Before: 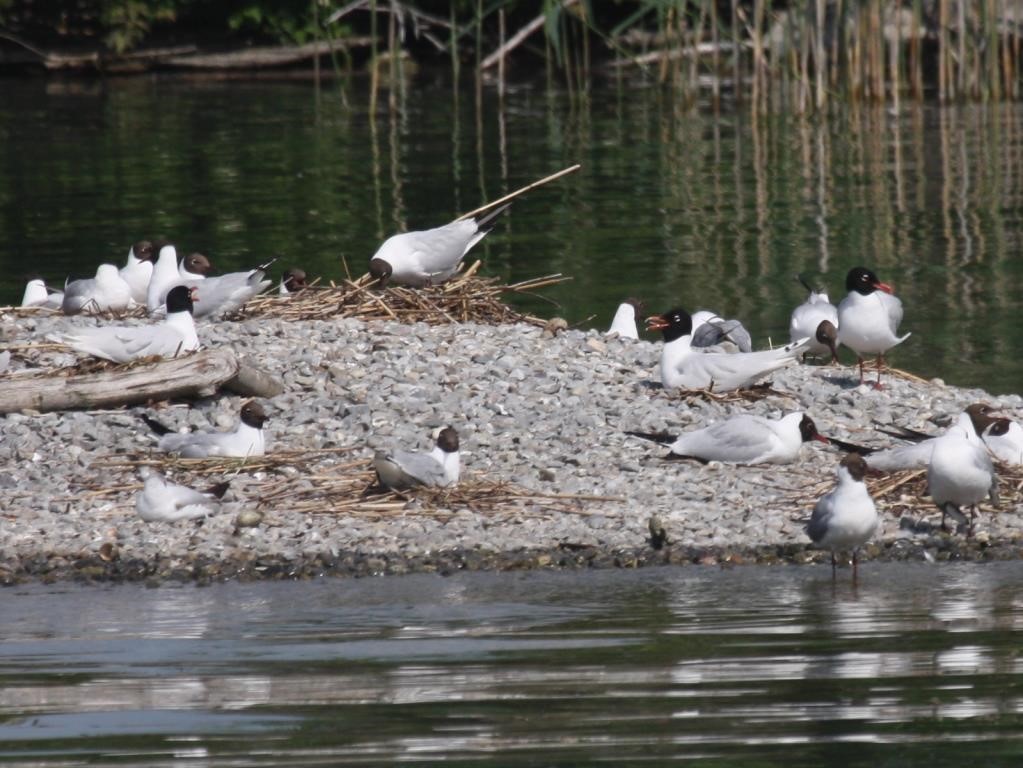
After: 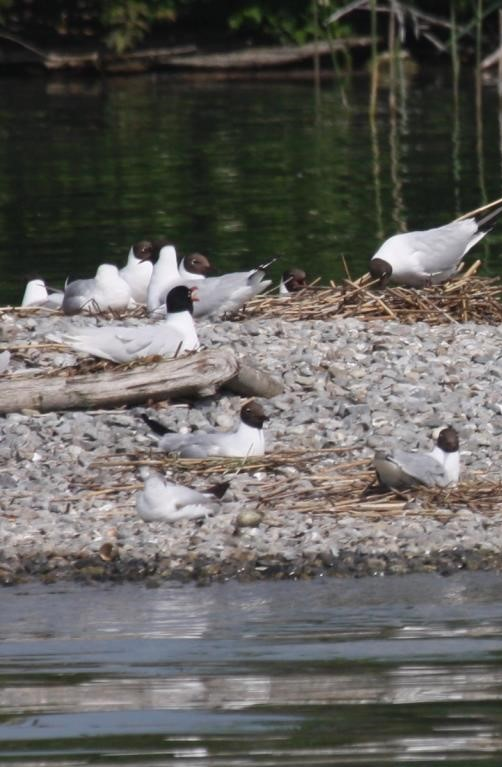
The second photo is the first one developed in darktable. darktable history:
crop and rotate: left 0%, top 0%, right 50.845%
vibrance: vibrance 75%
